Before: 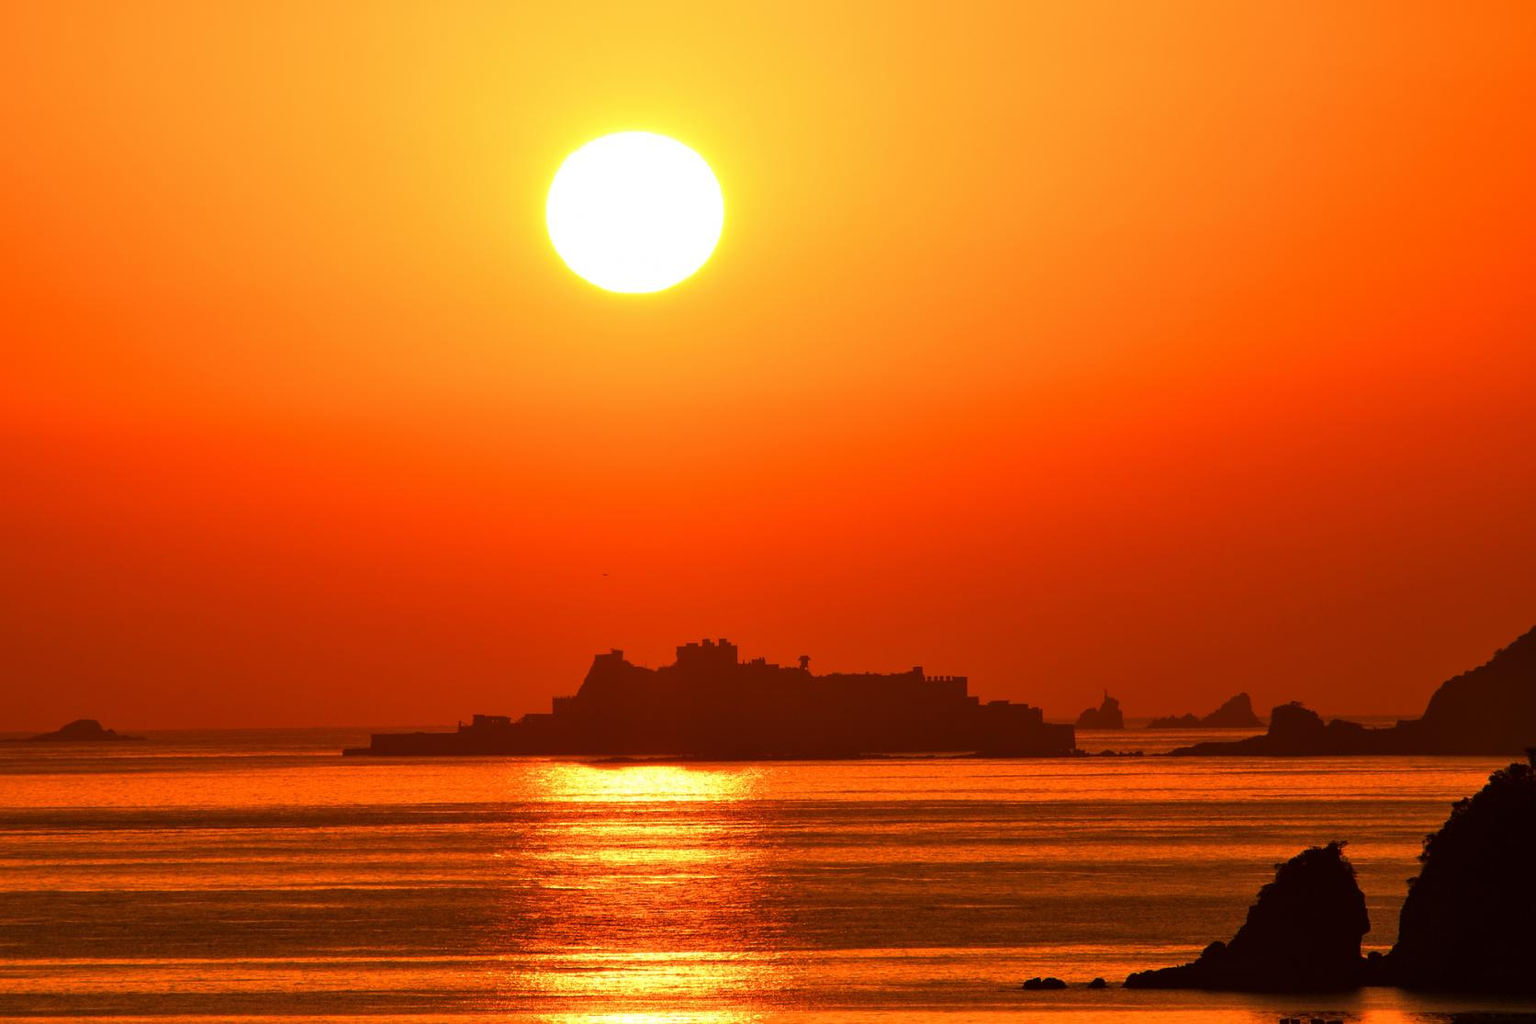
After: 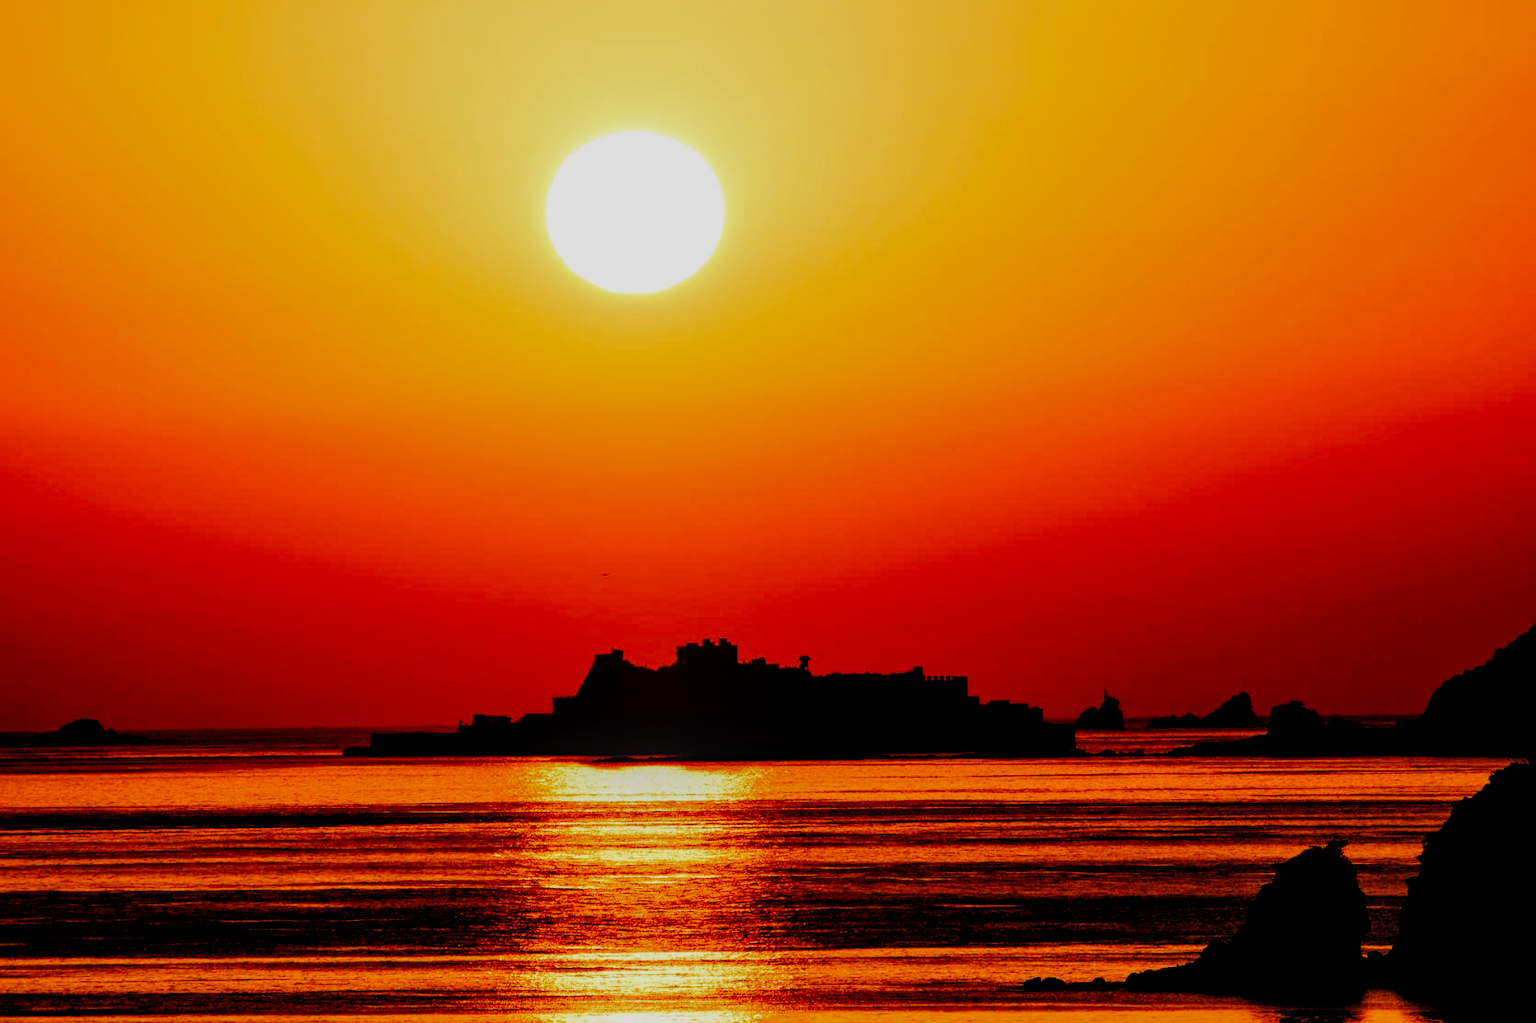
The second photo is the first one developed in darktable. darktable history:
filmic rgb: black relative exposure -2.85 EV, white relative exposure 4.56 EV, hardness 1.77, contrast 1.25, preserve chrominance no, color science v5 (2021)
local contrast: on, module defaults
